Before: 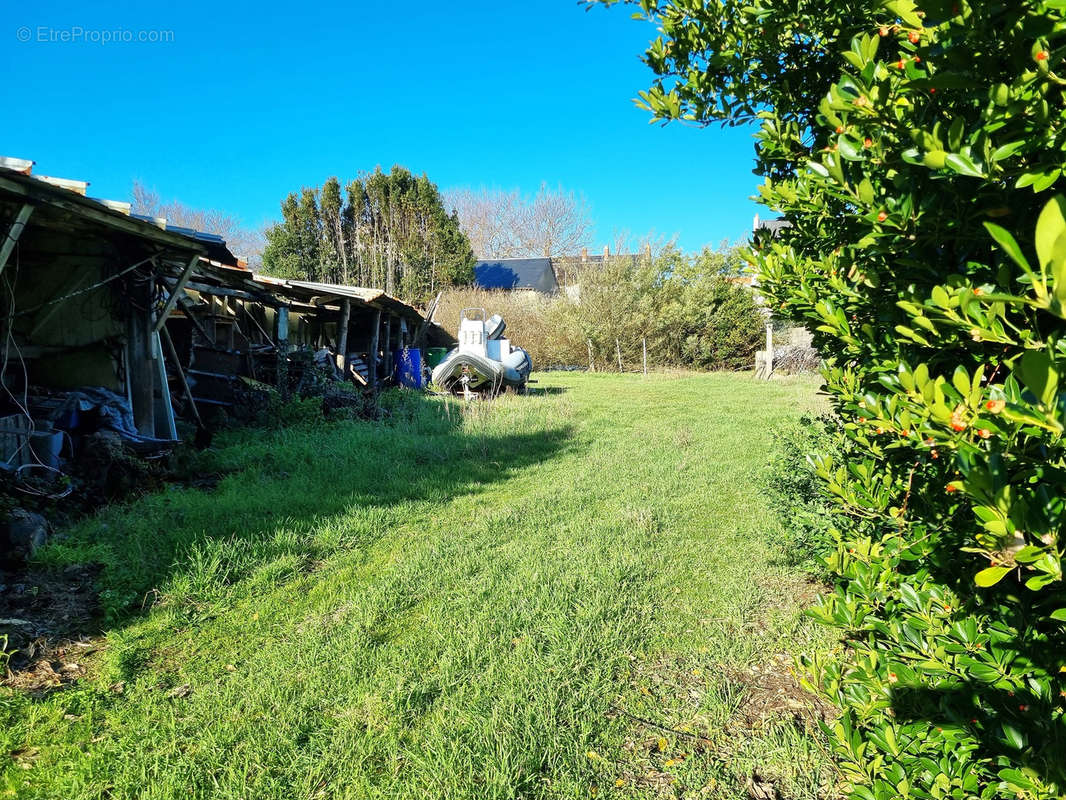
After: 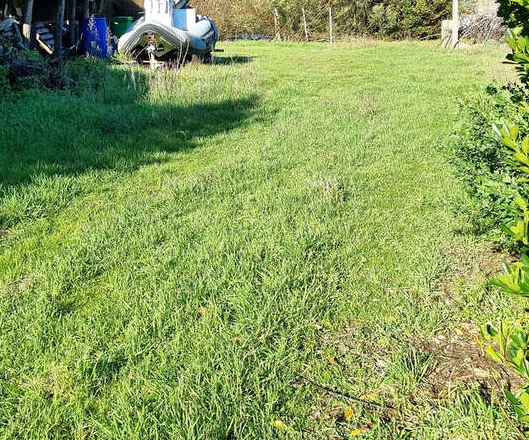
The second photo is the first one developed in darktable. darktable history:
color correction: highlights b* 0.061
haze removal: compatibility mode true, adaptive false
crop: left 29.516%, top 41.443%, right 20.824%, bottom 3.508%
